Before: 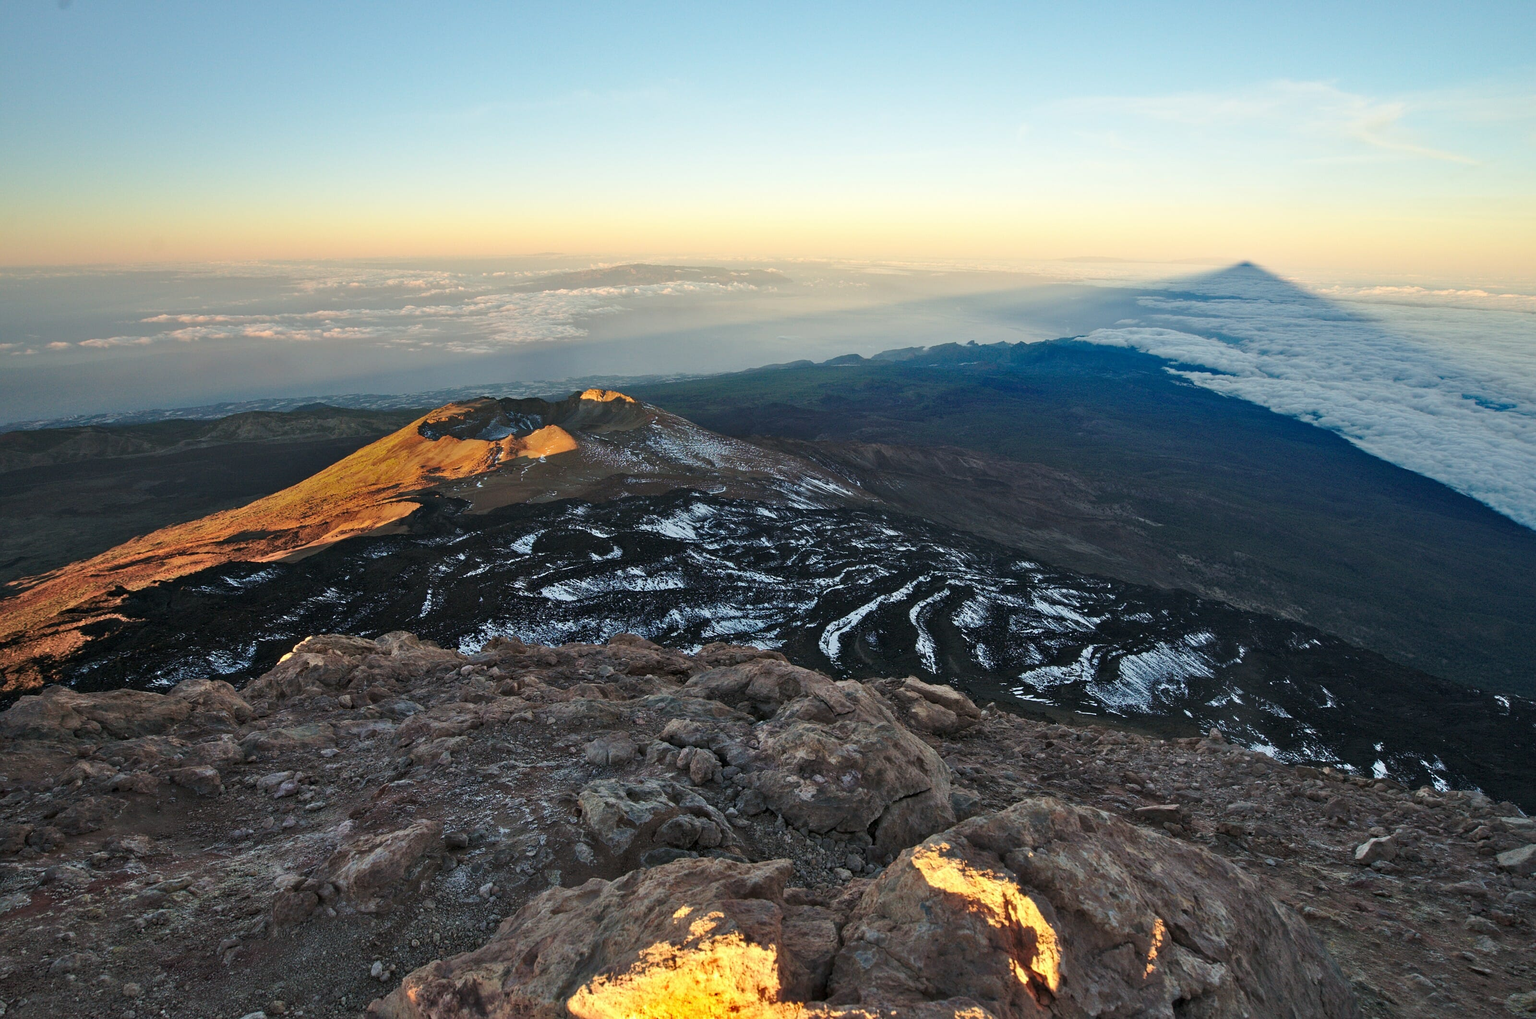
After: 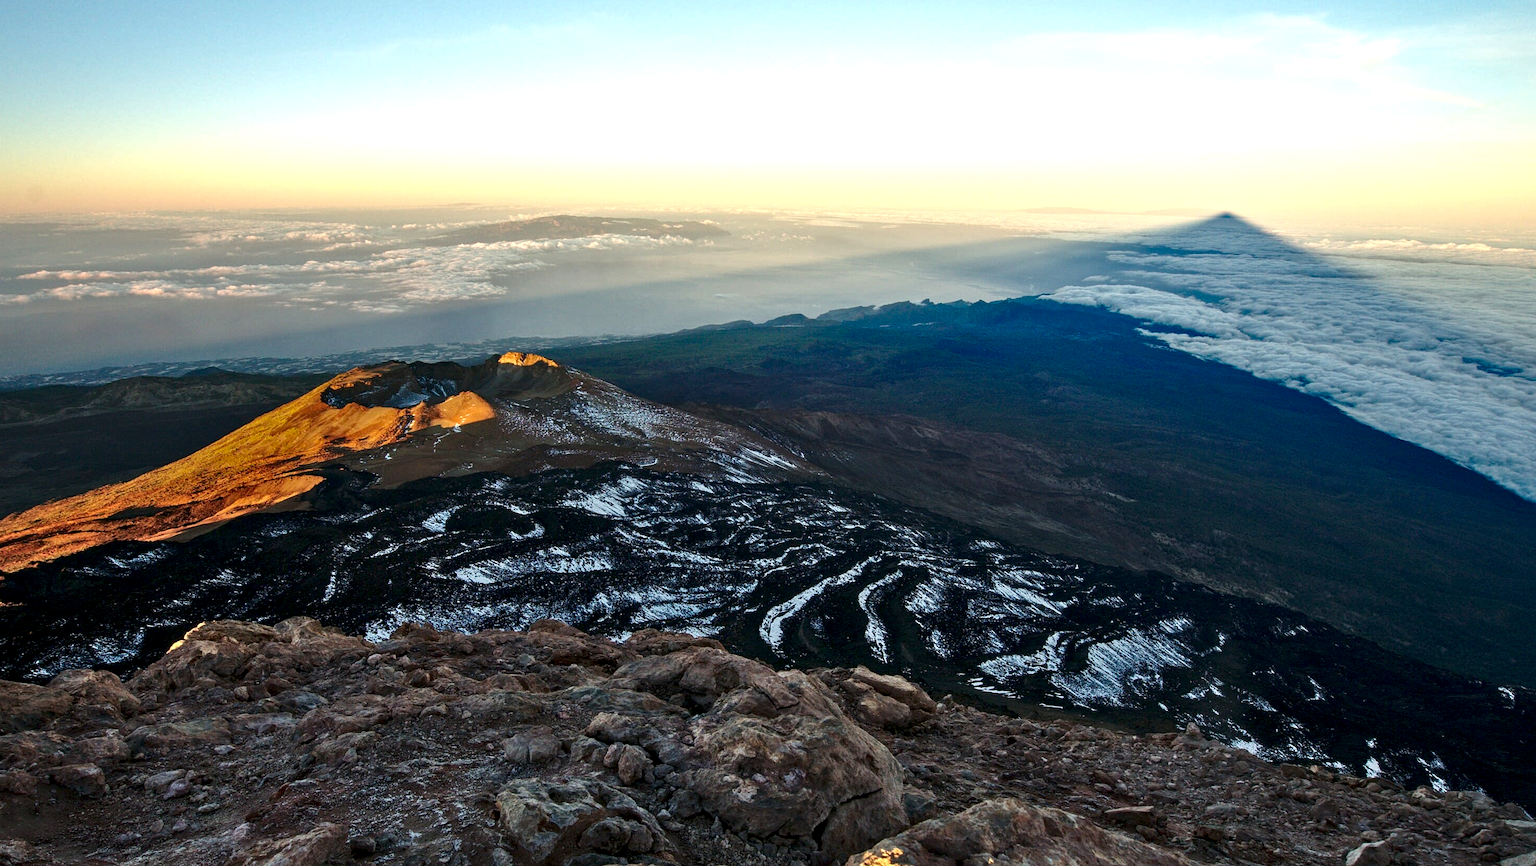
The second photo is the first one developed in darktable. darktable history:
contrast brightness saturation: brightness -0.2, saturation 0.08
exposure: black level correction 0.005, exposure 0.417 EV, compensate highlight preservation false
crop: left 8.155%, top 6.611%, bottom 15.385%
local contrast: on, module defaults
